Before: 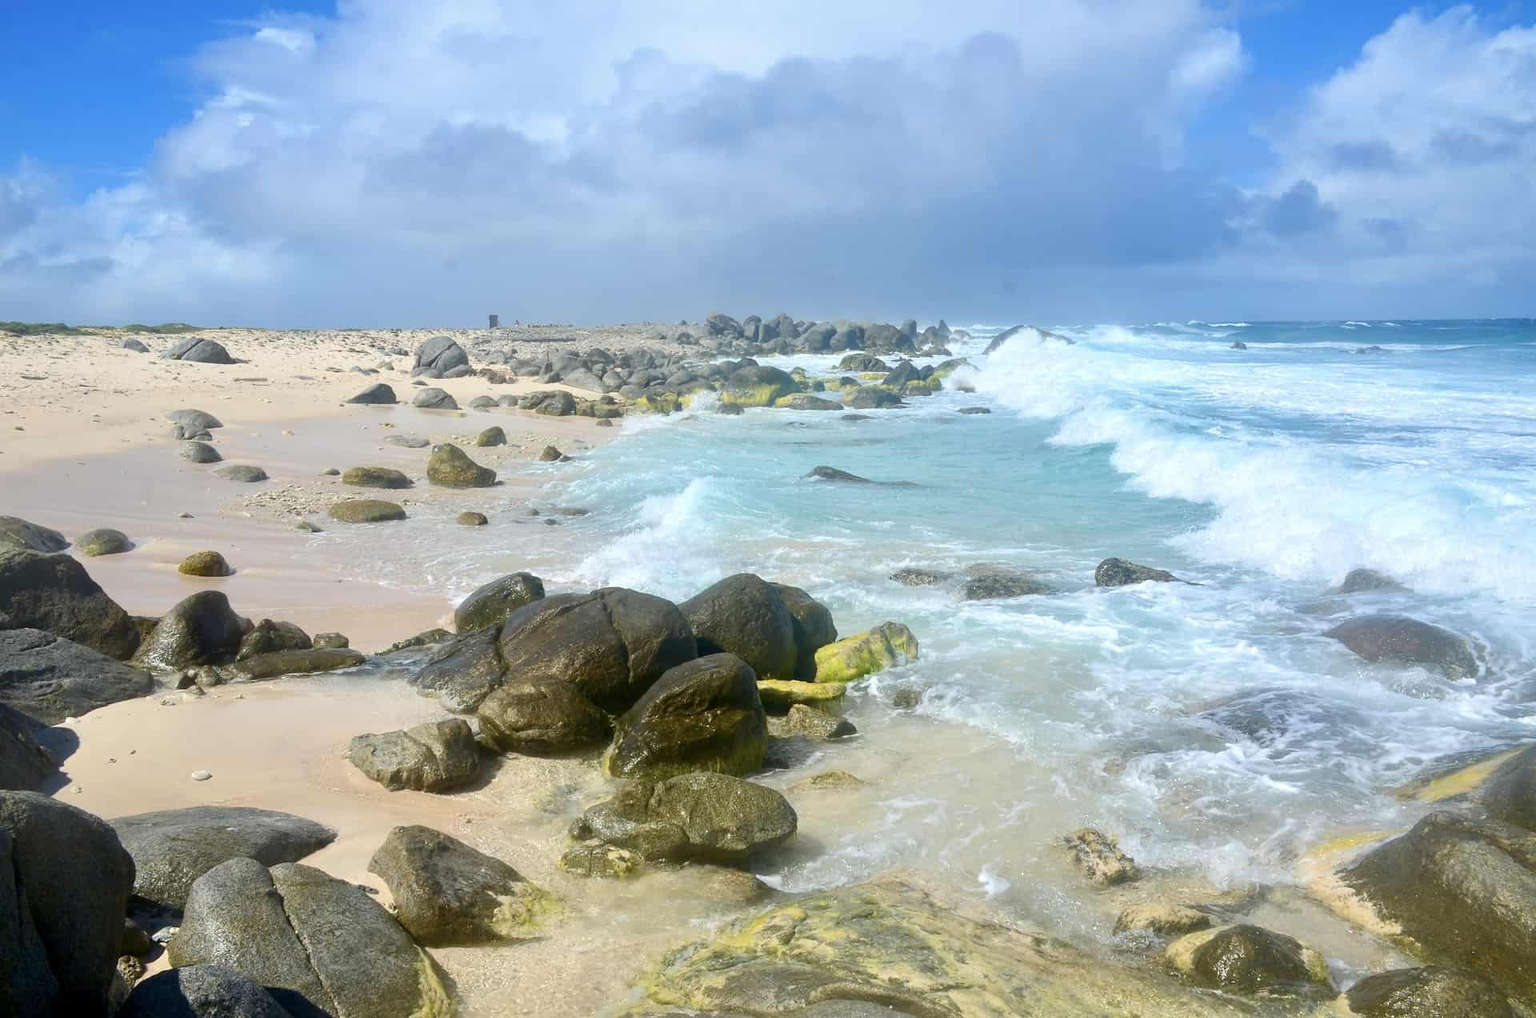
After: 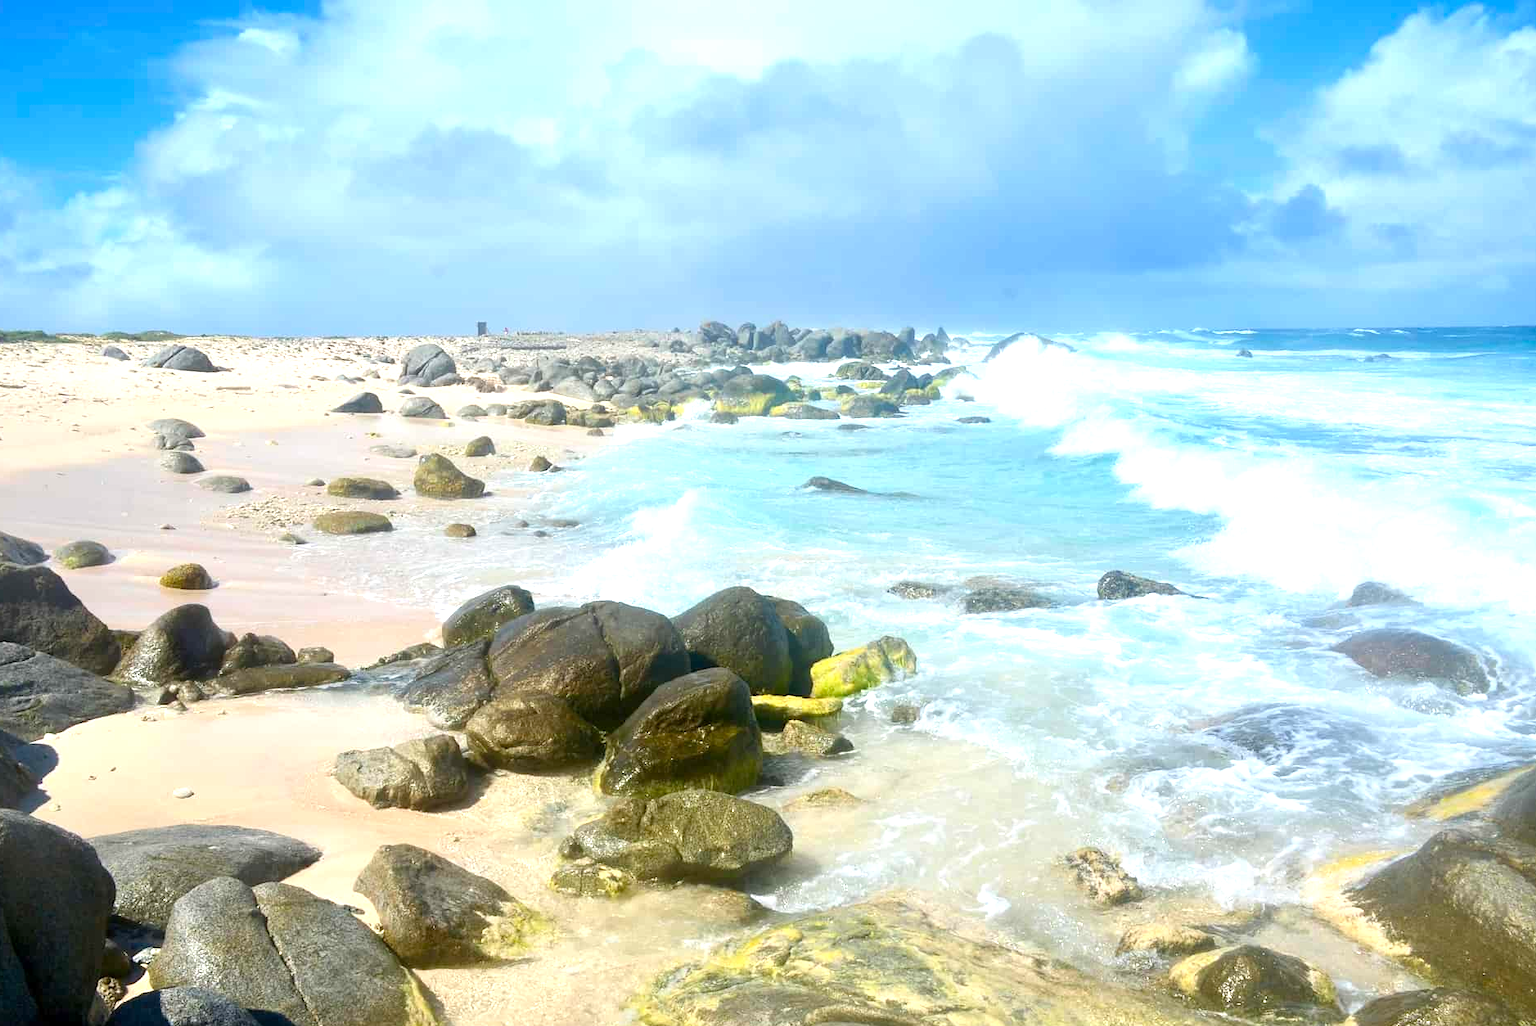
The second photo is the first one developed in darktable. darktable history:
exposure: exposure 0.664 EV, compensate highlight preservation false
crop and rotate: left 1.508%, right 0.696%, bottom 1.369%
